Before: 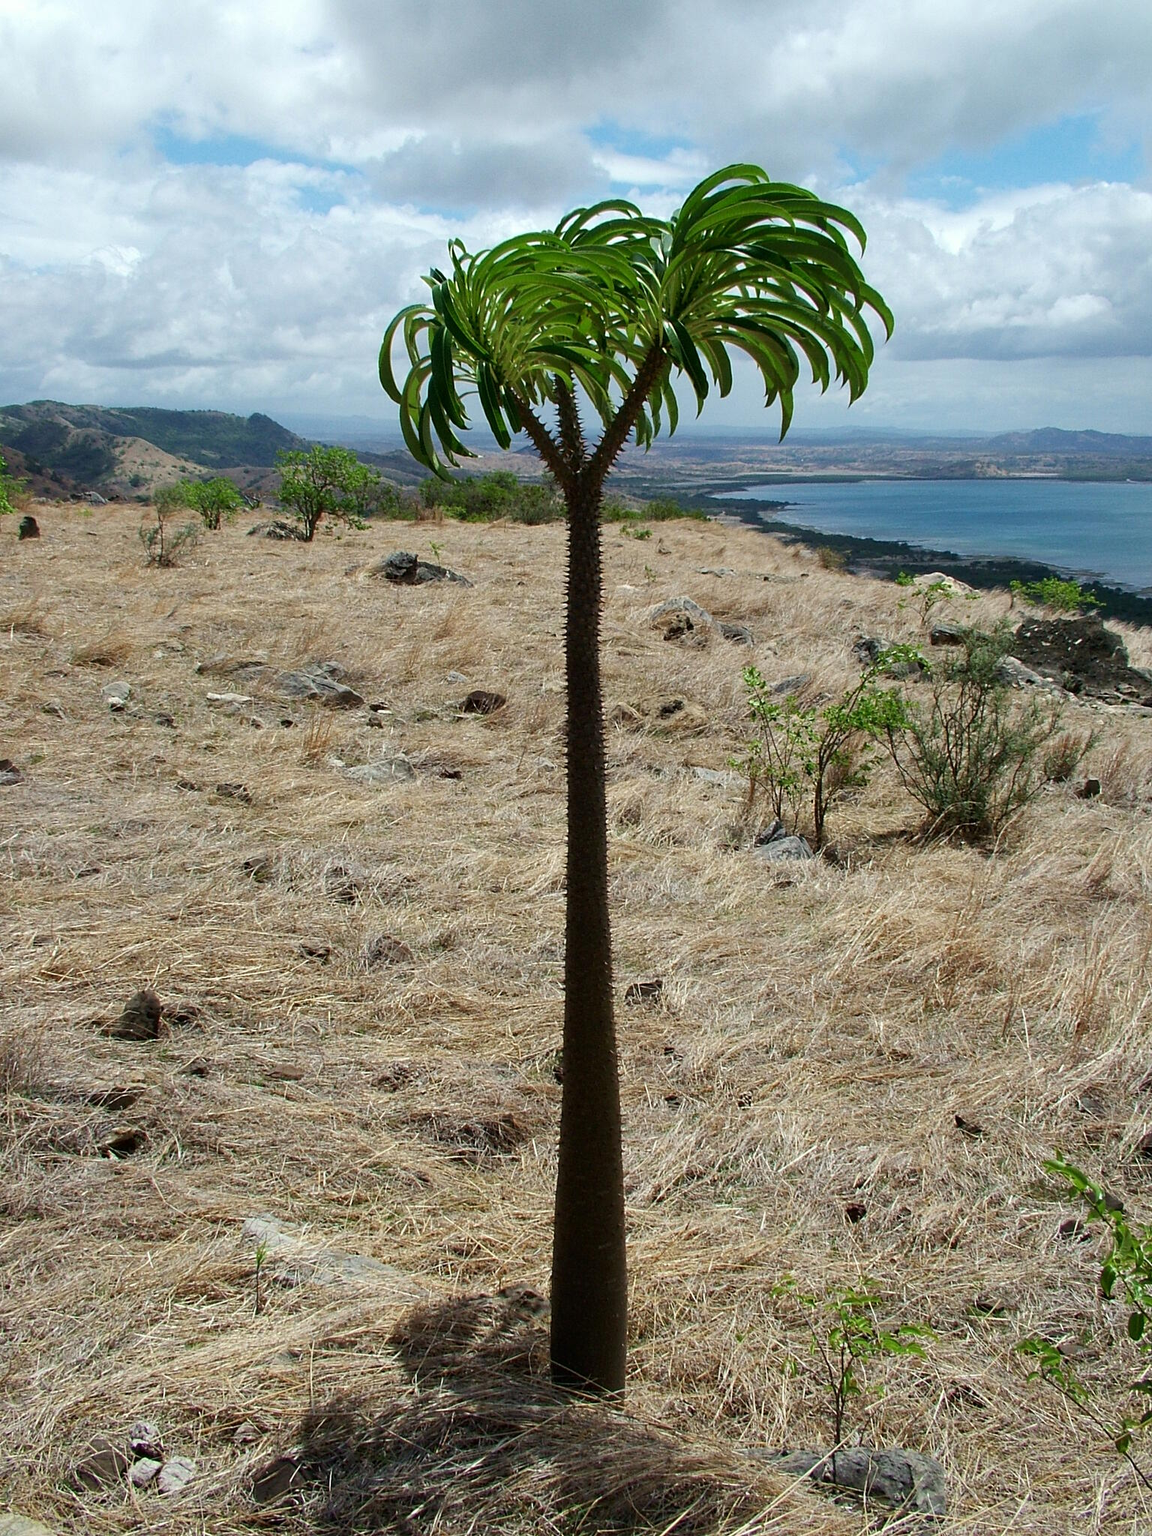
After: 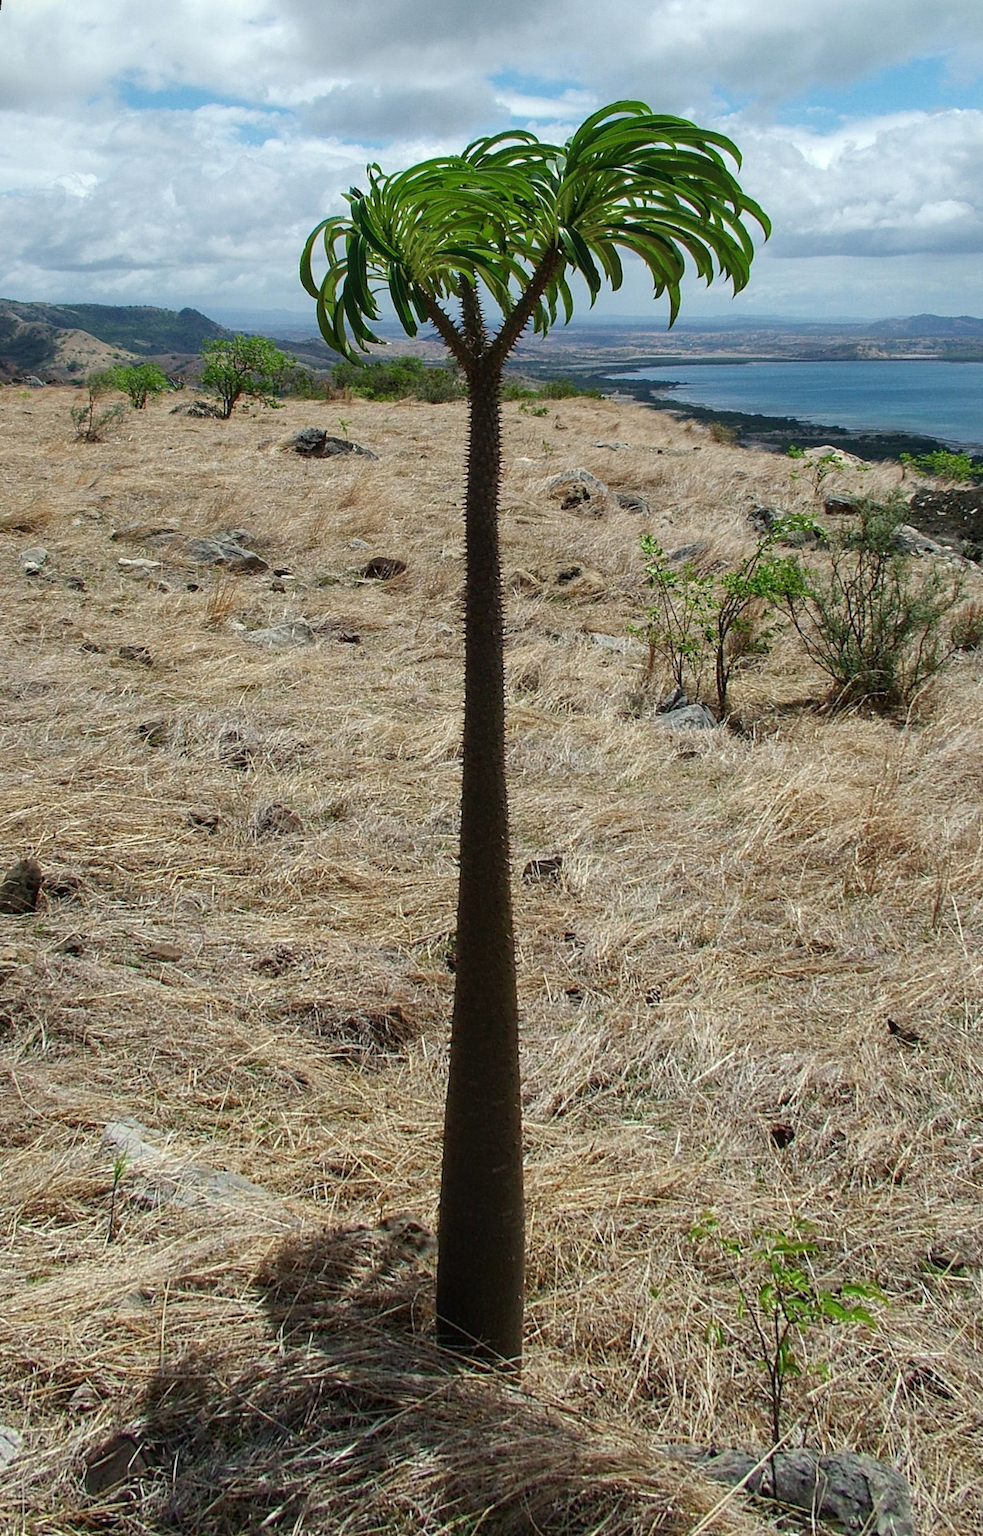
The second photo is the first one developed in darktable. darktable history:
rotate and perspective: rotation 0.72°, lens shift (vertical) -0.352, lens shift (horizontal) -0.051, crop left 0.152, crop right 0.859, crop top 0.019, crop bottom 0.964
local contrast: detail 110%
